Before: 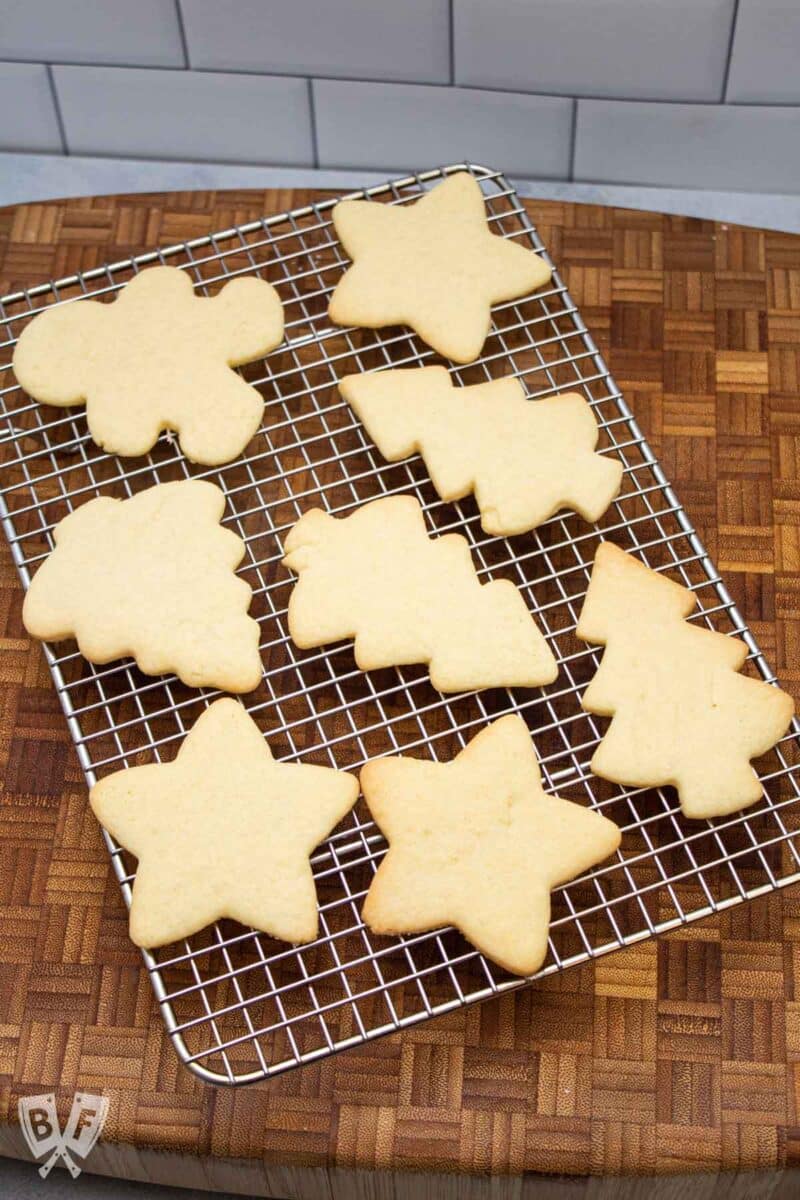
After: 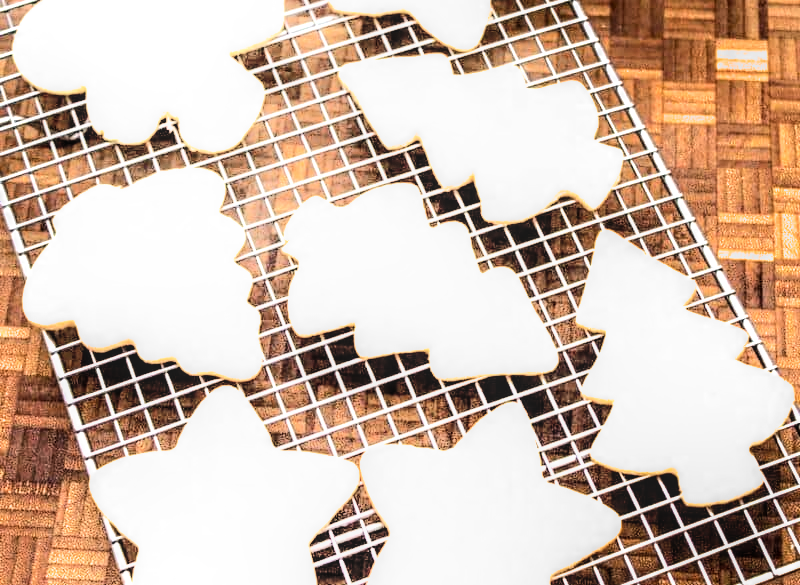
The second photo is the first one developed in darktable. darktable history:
crop and rotate: top 26.044%, bottom 25.17%
exposure: exposure 0.692 EV, compensate exposure bias true, compensate highlight preservation false
local contrast: on, module defaults
shadows and highlights: shadows -21.71, highlights 99.2, soften with gaussian
tone equalizer: edges refinement/feathering 500, mask exposure compensation -1.57 EV, preserve details no
filmic rgb: black relative exposure -8.19 EV, white relative exposure 2.23 EV, hardness 7.17, latitude 85.72%, contrast 1.688, highlights saturation mix -3.5%, shadows ↔ highlights balance -2.05%, add noise in highlights 0.001, preserve chrominance max RGB, color science v3 (2019), use custom middle-gray values true, contrast in highlights soft
